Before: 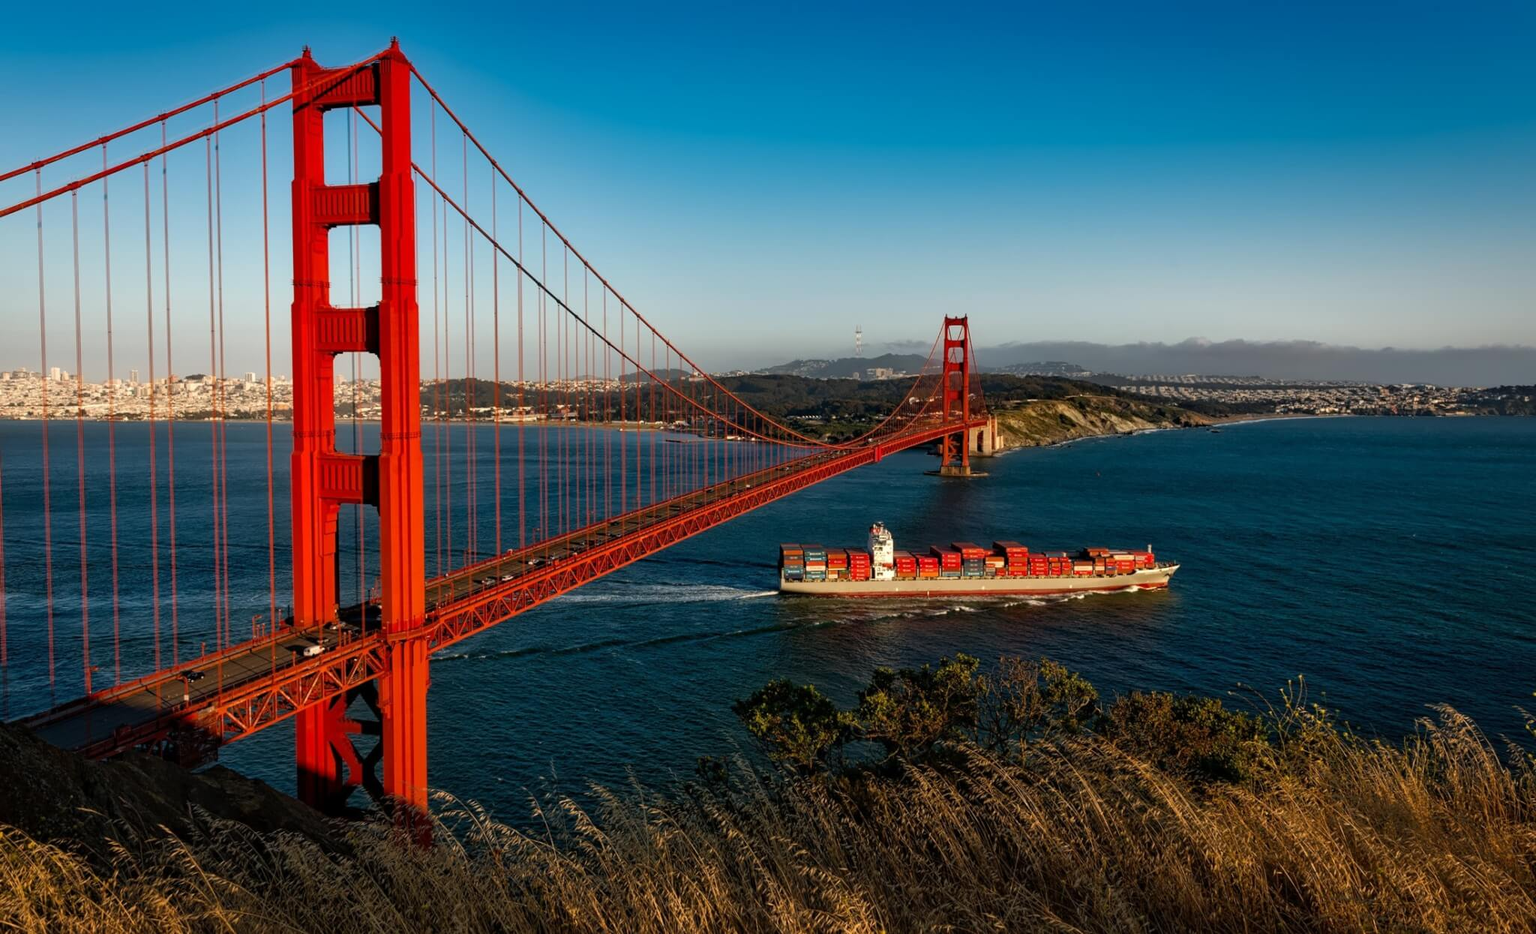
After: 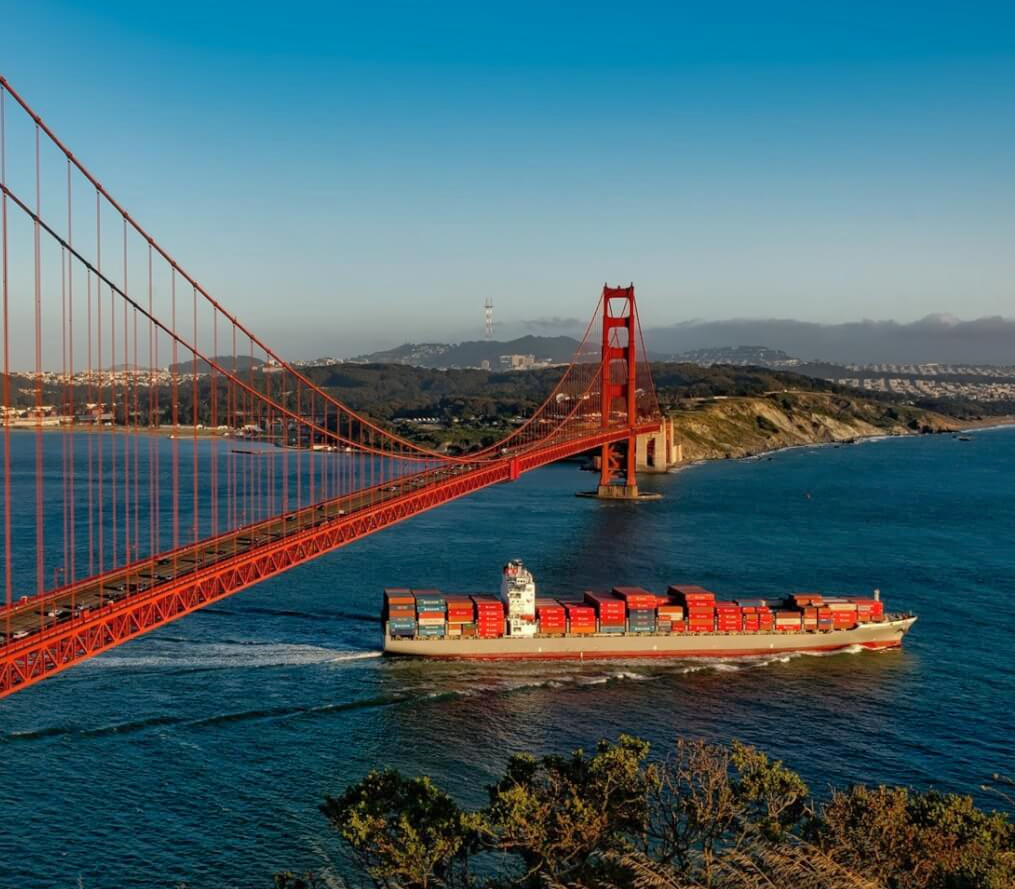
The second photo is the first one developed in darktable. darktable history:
white balance: emerald 1
exposure: compensate highlight preservation false
crop: left 32.075%, top 10.976%, right 18.355%, bottom 17.596%
shadows and highlights: on, module defaults
